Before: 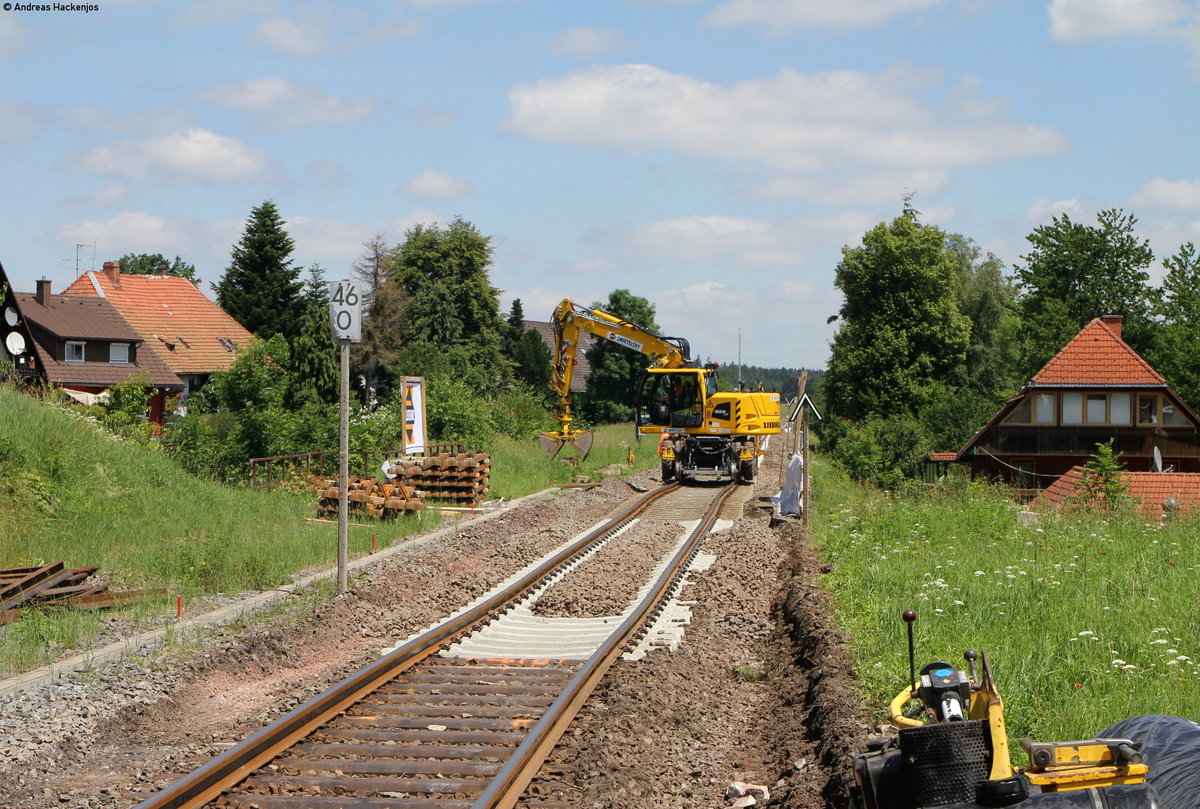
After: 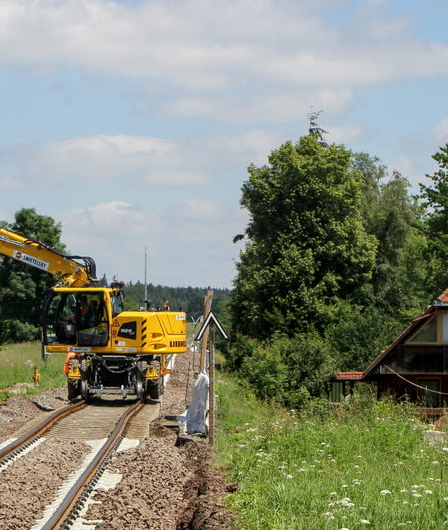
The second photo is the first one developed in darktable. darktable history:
local contrast: on, module defaults
crop and rotate: left 49.517%, top 10.113%, right 13.101%, bottom 24.265%
